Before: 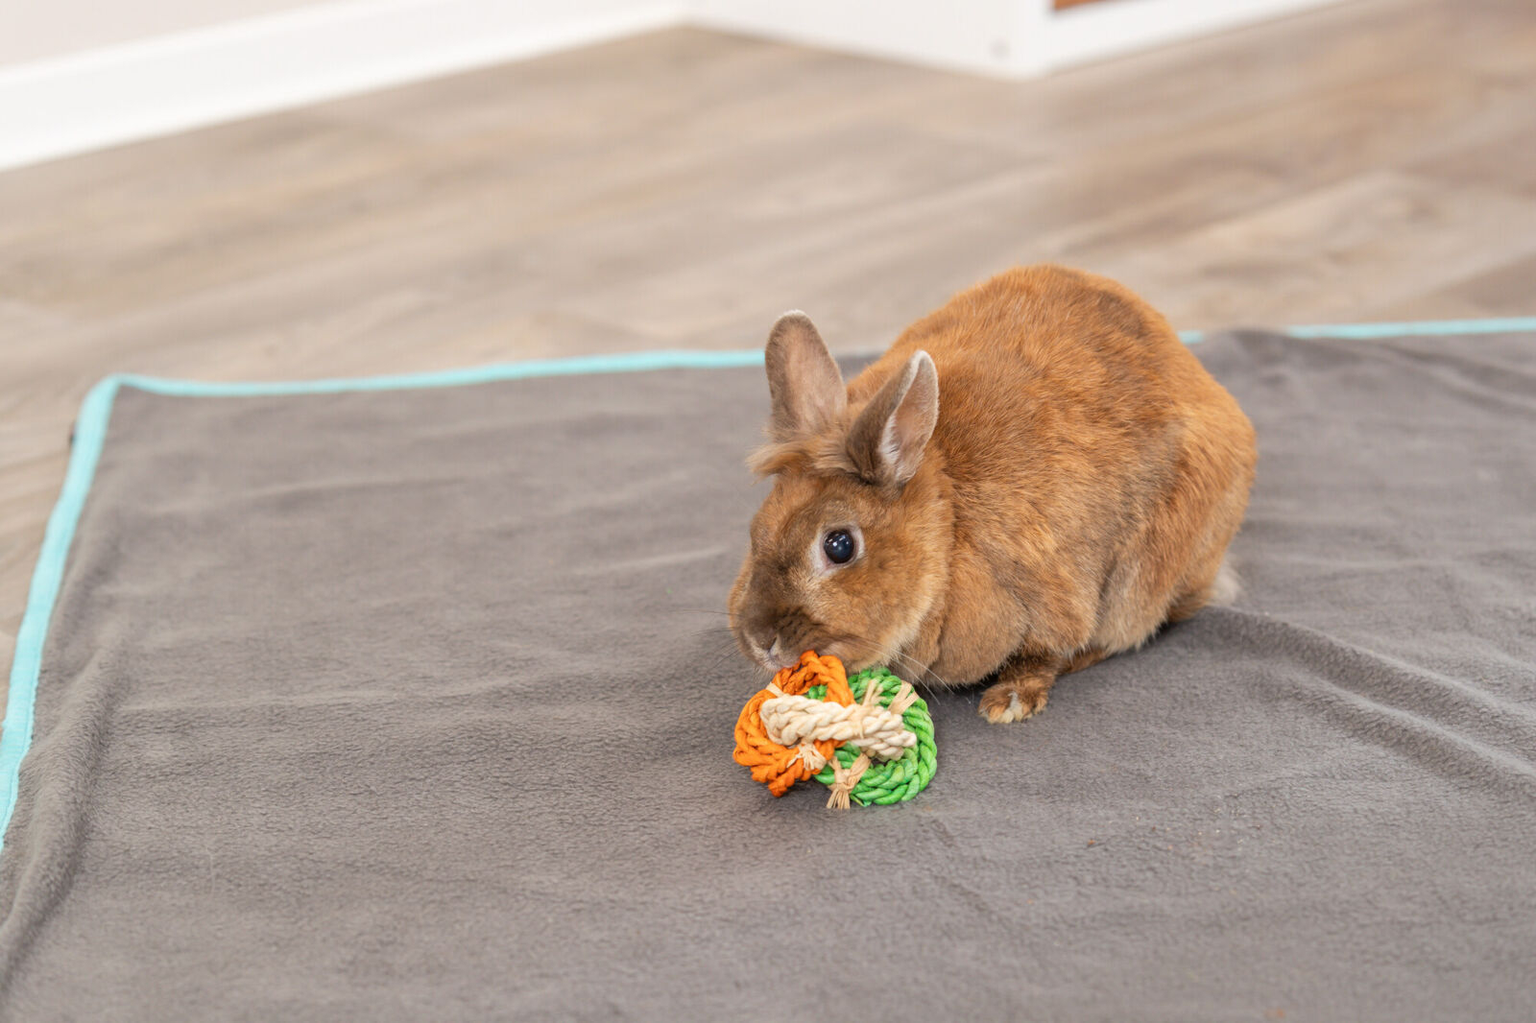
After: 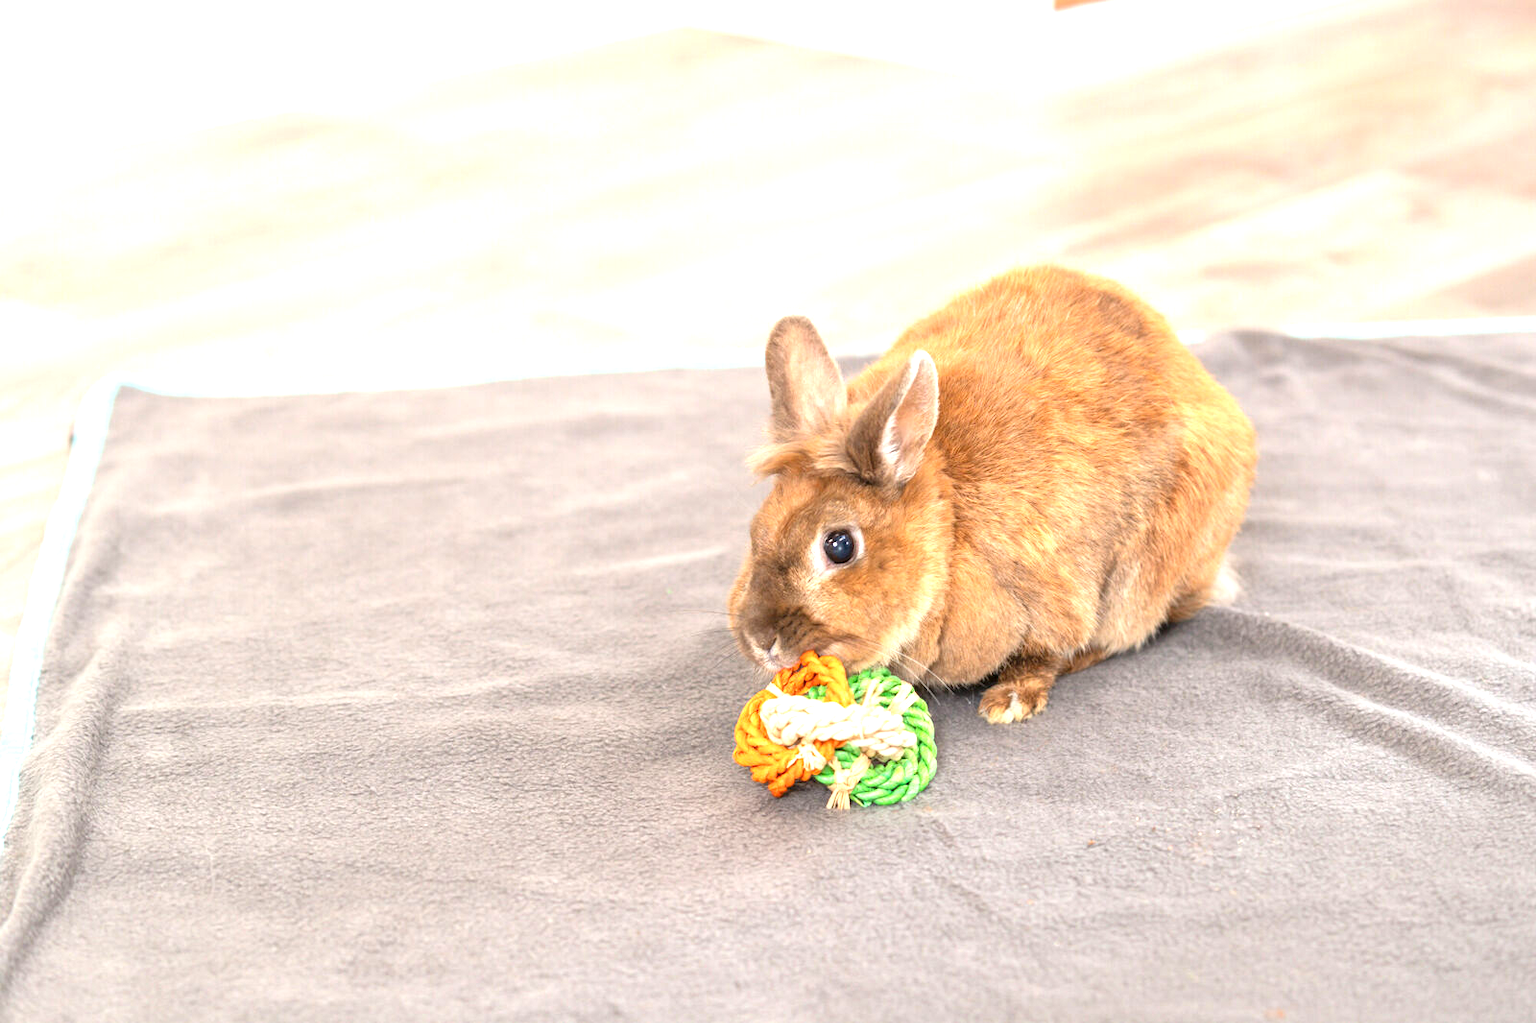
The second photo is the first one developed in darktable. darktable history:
exposure: exposure 1.235 EV, compensate exposure bias true, compensate highlight preservation false
